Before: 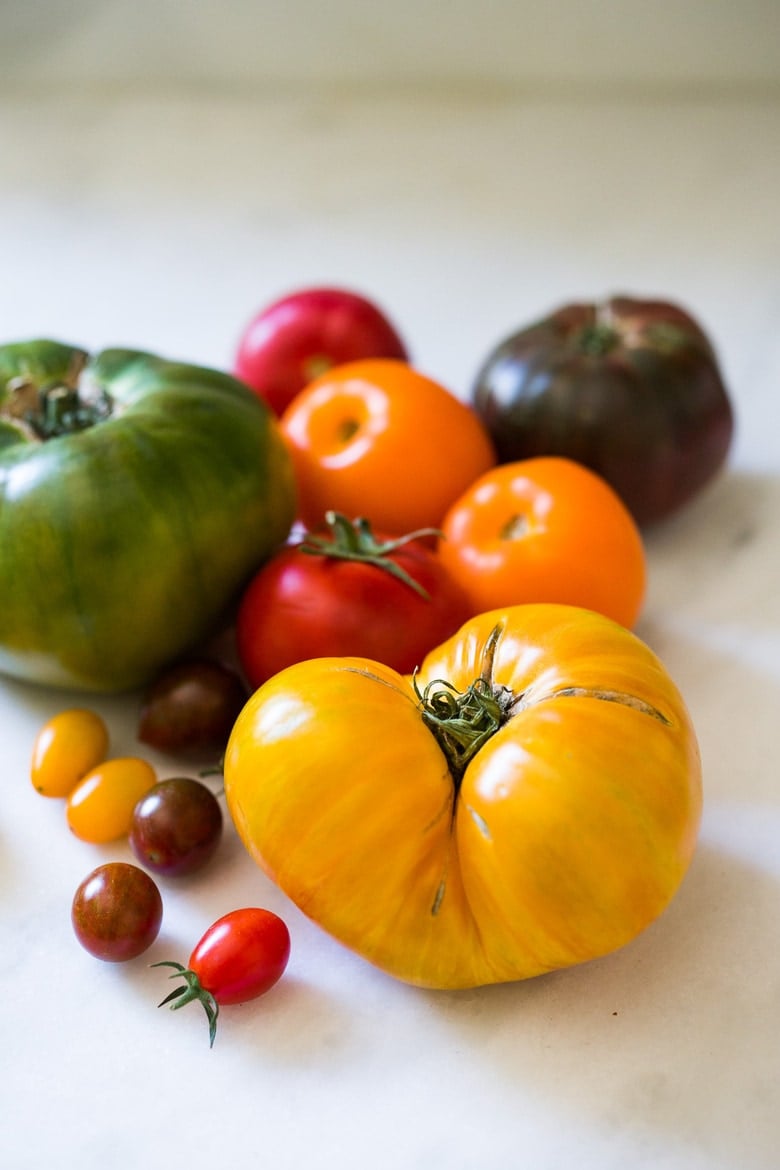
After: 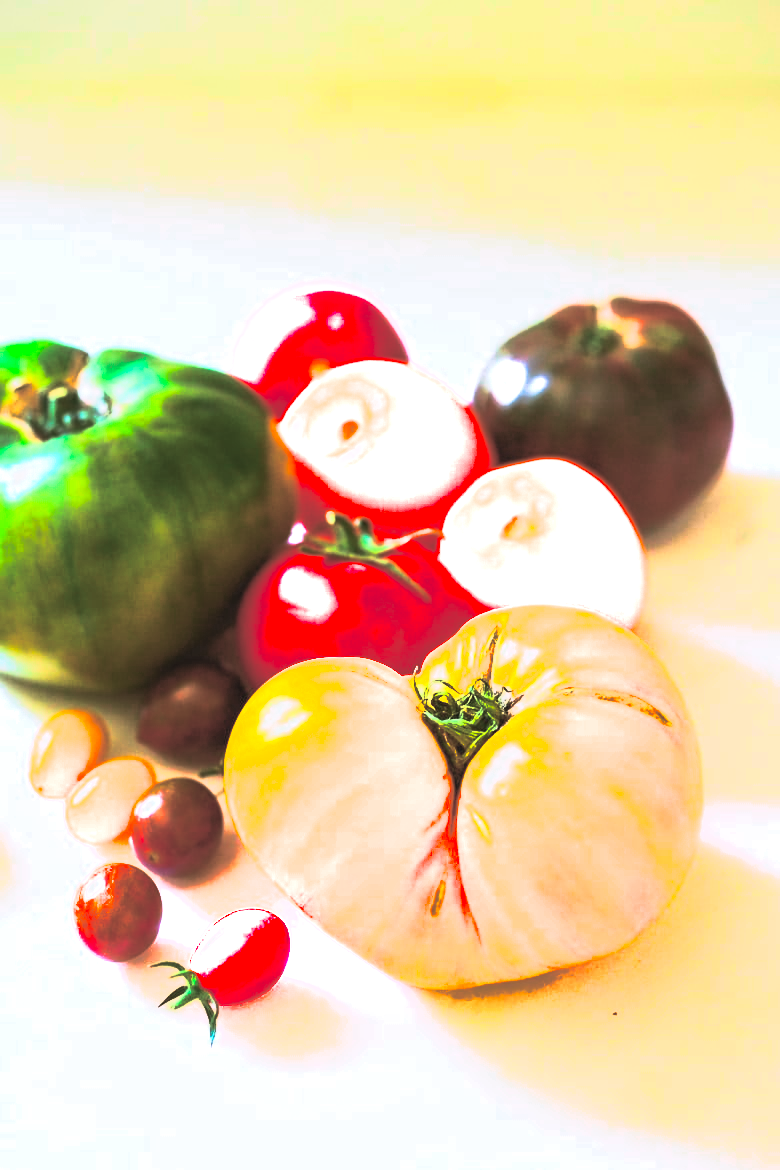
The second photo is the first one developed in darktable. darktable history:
shadows and highlights: on, module defaults
split-toning: shadows › hue 46.8°, shadows › saturation 0.17, highlights › hue 316.8°, highlights › saturation 0.27, balance -51.82
tone curve: curves: ch0 [(0, 0) (0.051, 0.03) (0.096, 0.071) (0.241, 0.247) (0.455, 0.525) (0.594, 0.697) (0.741, 0.845) (0.871, 0.933) (1, 0.984)]; ch1 [(0, 0) (0.1, 0.038) (0.318, 0.243) (0.399, 0.351) (0.478, 0.469) (0.499, 0.499) (0.534, 0.549) (0.565, 0.594) (0.601, 0.634) (0.666, 0.7) (1, 1)]; ch2 [(0, 0) (0.453, 0.45) (0.479, 0.483) (0.504, 0.499) (0.52, 0.519) (0.541, 0.559) (0.592, 0.612) (0.824, 0.815) (1, 1)], color space Lab, independent channels, preserve colors none
contrast brightness saturation: contrast 1, brightness 1, saturation 1
